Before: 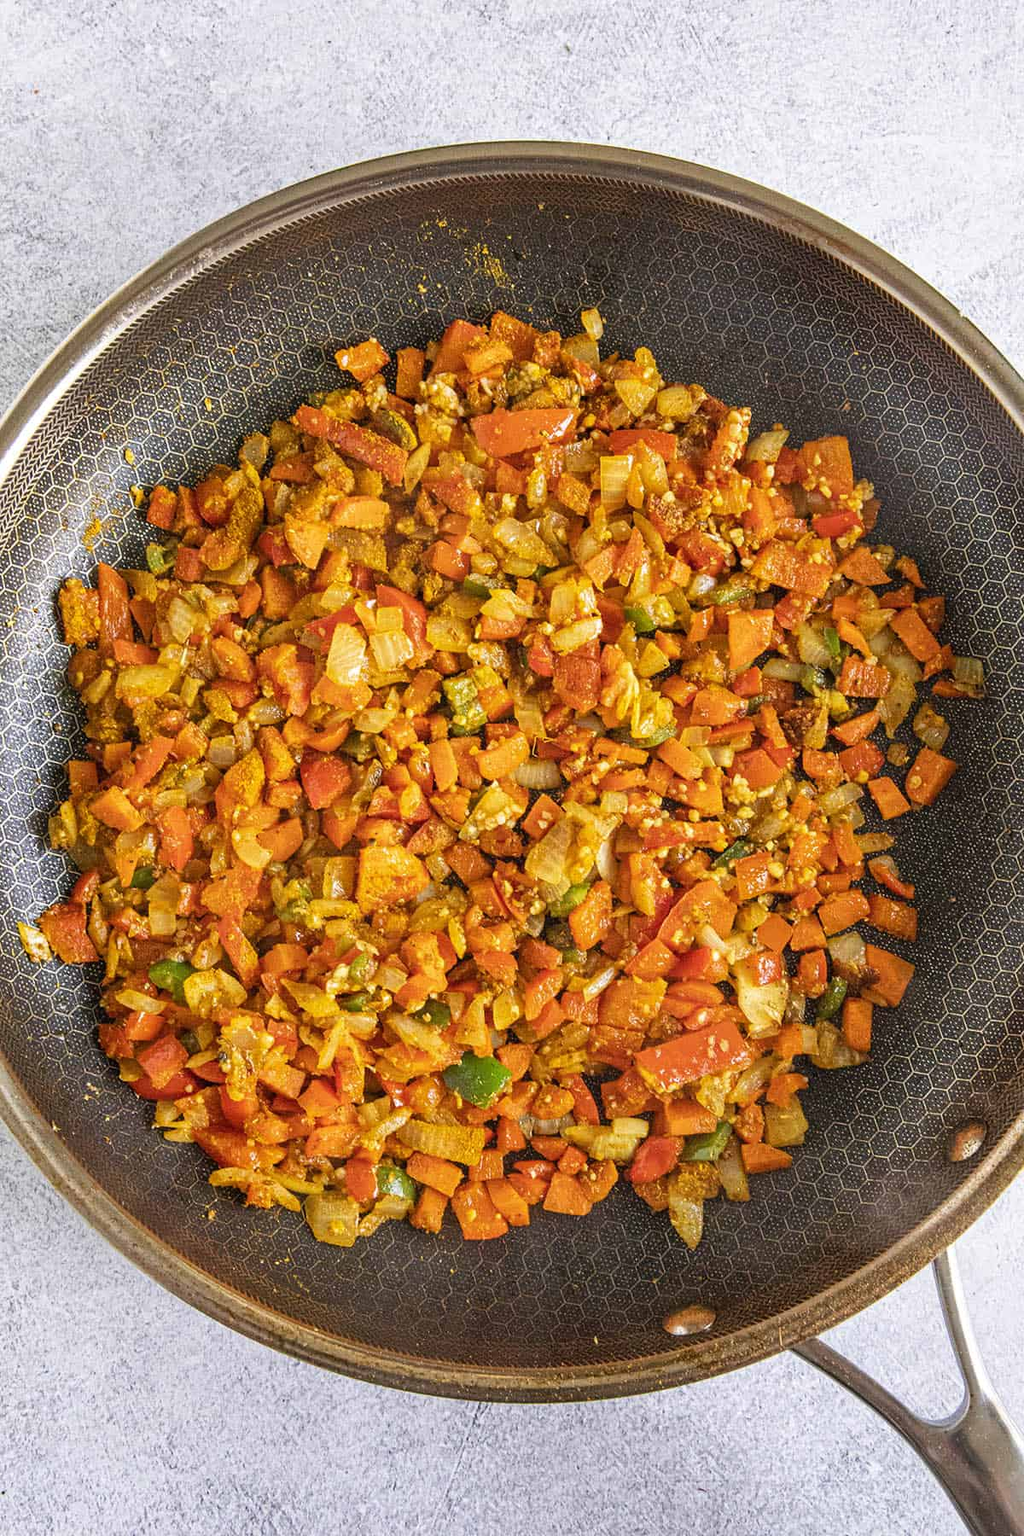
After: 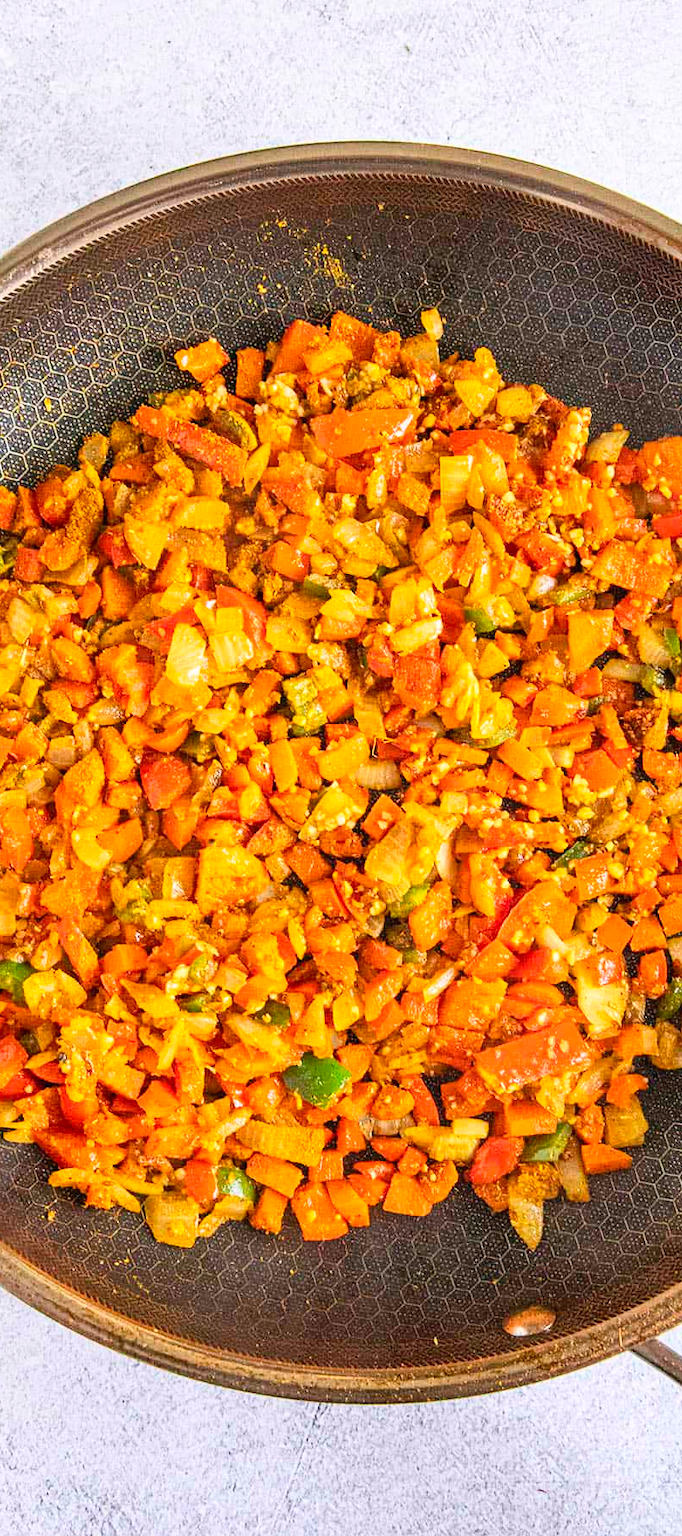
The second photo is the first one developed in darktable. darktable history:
crop and rotate: left 15.732%, right 17.633%
base curve: preserve colors none
contrast brightness saturation: contrast 0.203, brightness 0.163, saturation 0.229
